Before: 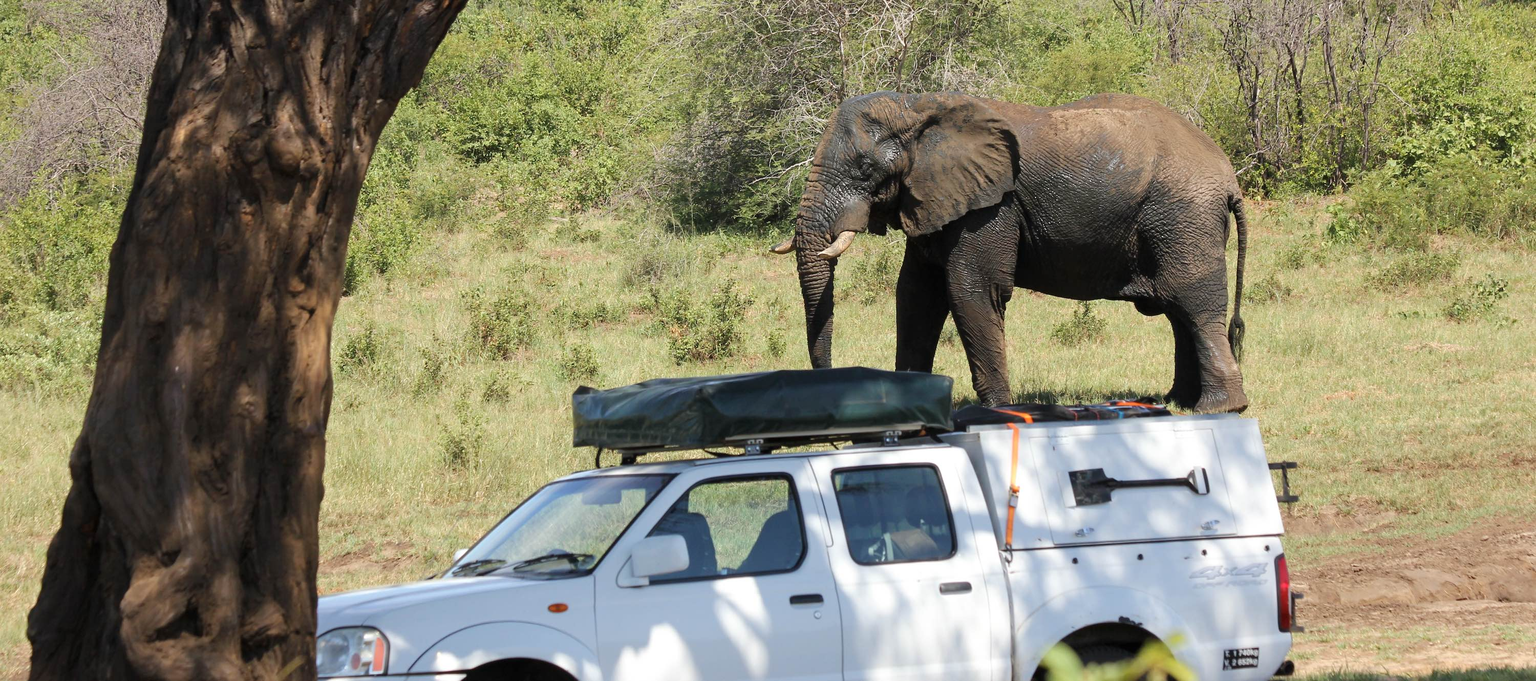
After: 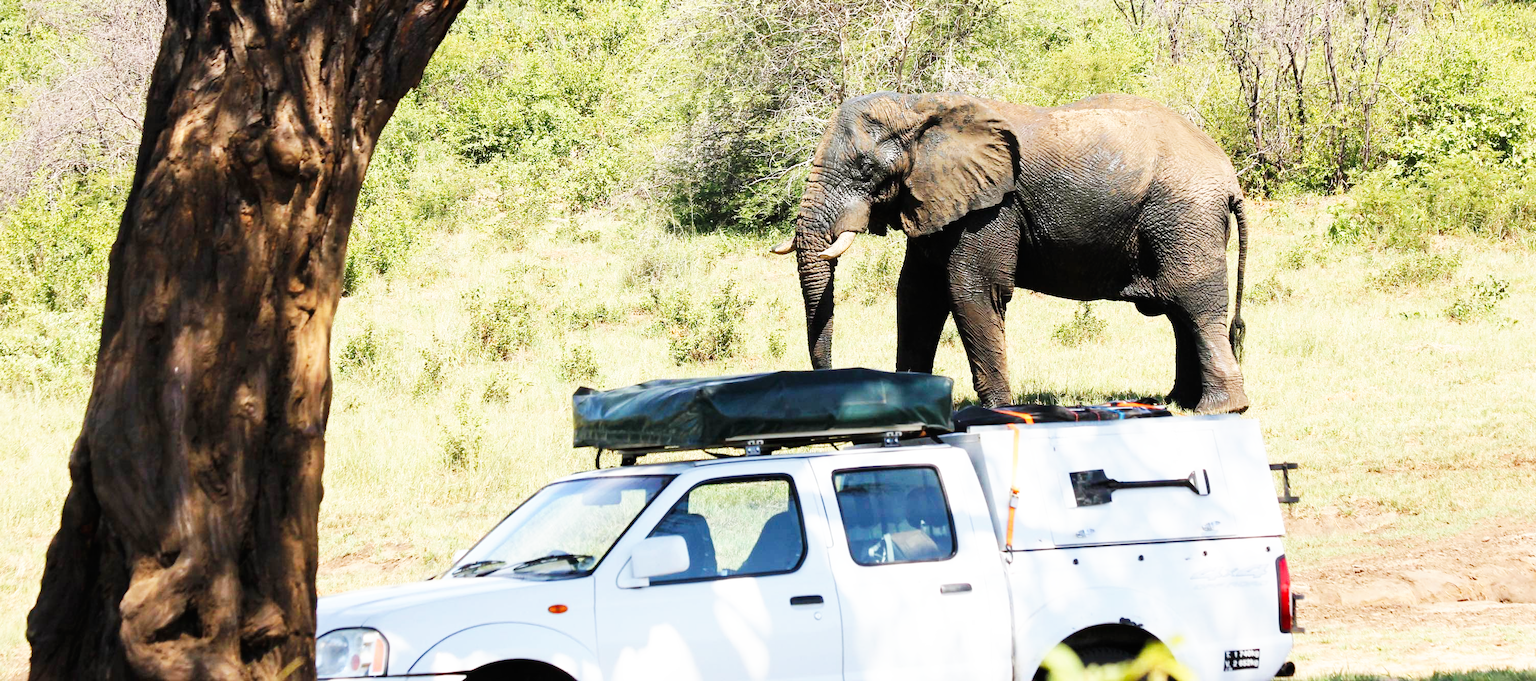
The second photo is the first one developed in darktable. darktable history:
base curve: curves: ch0 [(0, 0) (0.007, 0.004) (0.027, 0.03) (0.046, 0.07) (0.207, 0.54) (0.442, 0.872) (0.673, 0.972) (1, 1)], preserve colors none
crop and rotate: left 0.126%
